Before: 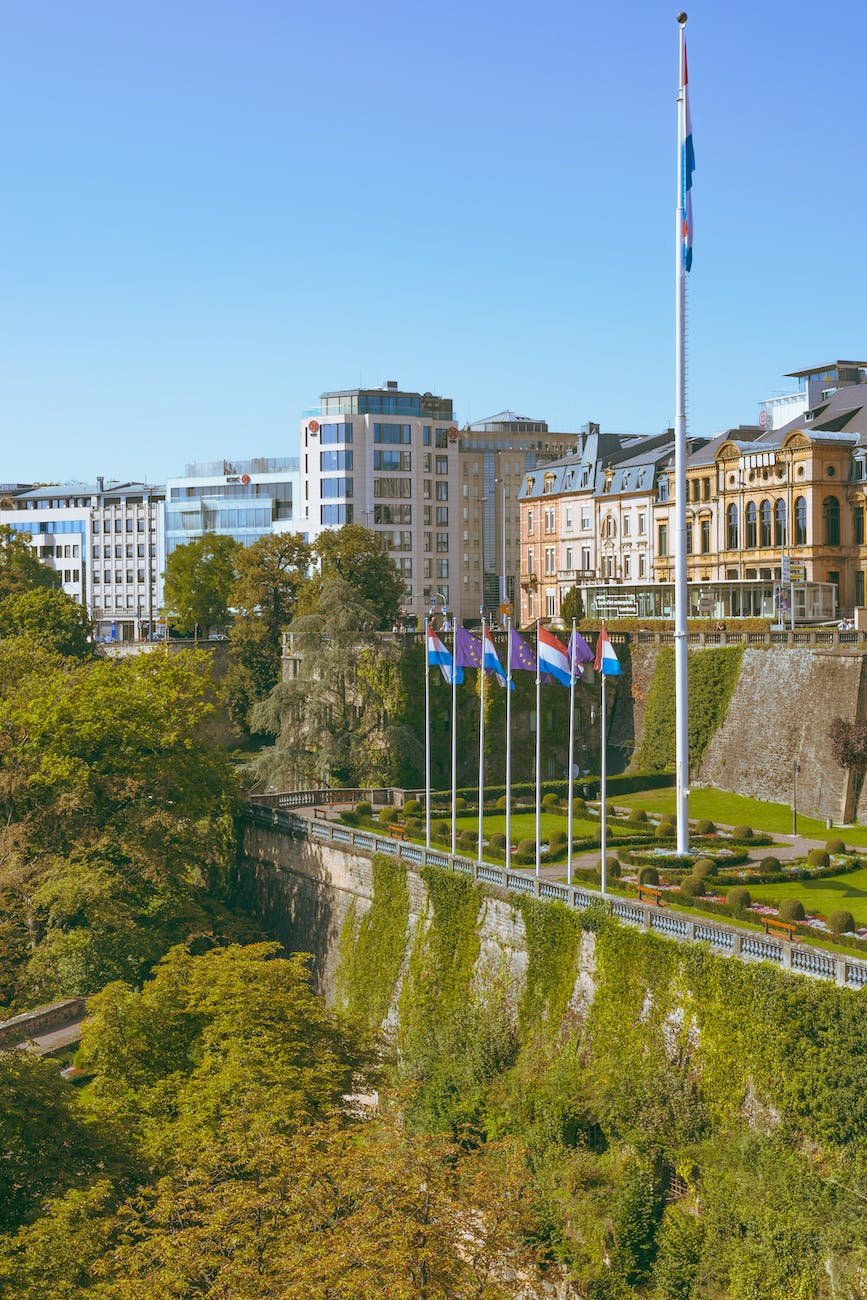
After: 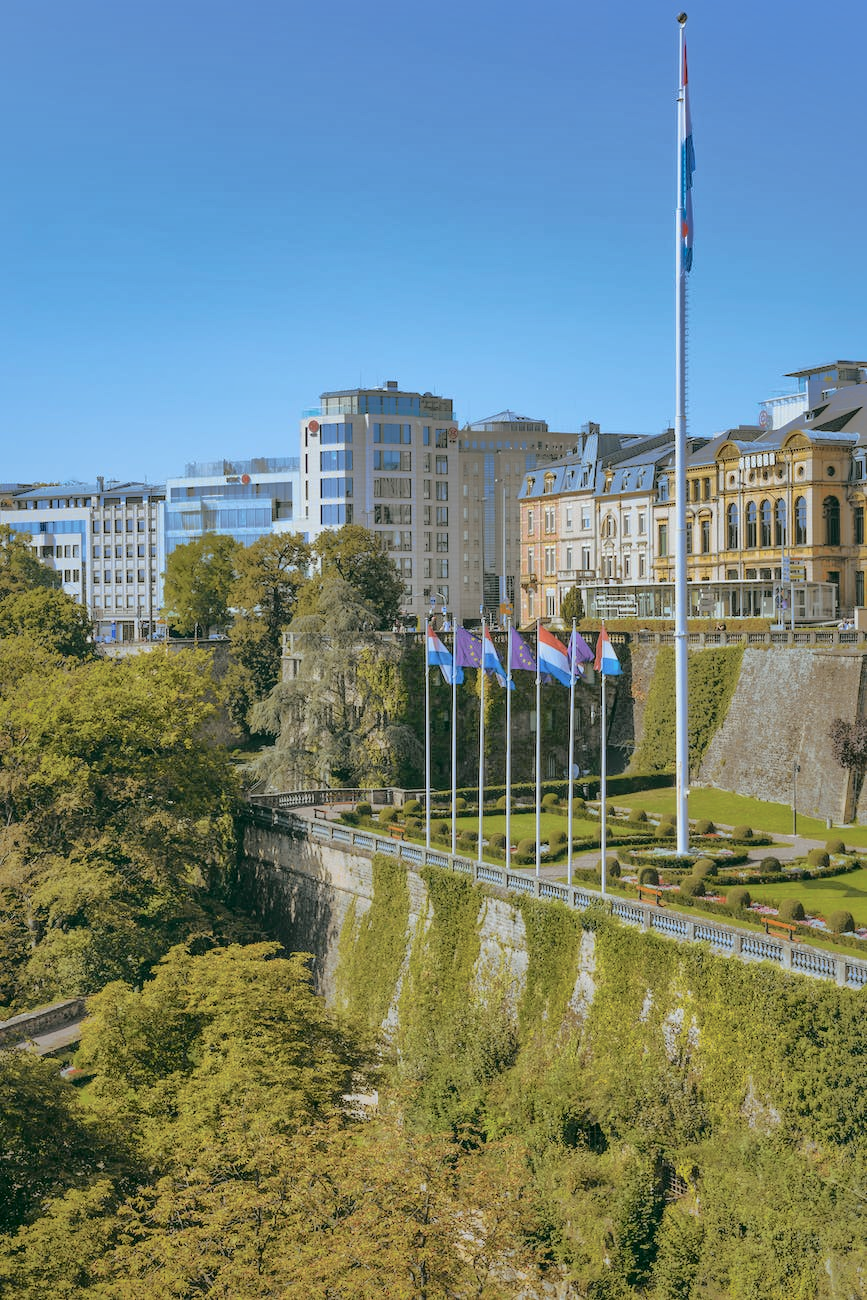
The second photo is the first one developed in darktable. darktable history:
shadows and highlights: shadows -19.91, highlights -73.15
tone curve: curves: ch0 [(0, 0) (0.088, 0.042) (0.208, 0.176) (0.257, 0.267) (0.406, 0.483) (0.489, 0.556) (0.667, 0.73) (0.793, 0.851) (0.994, 0.974)]; ch1 [(0, 0) (0.161, 0.092) (0.35, 0.33) (0.392, 0.392) (0.457, 0.467) (0.505, 0.497) (0.537, 0.518) (0.553, 0.53) (0.58, 0.567) (0.739, 0.697) (1, 1)]; ch2 [(0, 0) (0.346, 0.362) (0.448, 0.419) (0.502, 0.499) (0.533, 0.517) (0.556, 0.533) (0.629, 0.619) (0.717, 0.678) (1, 1)], color space Lab, independent channels, preserve colors none
